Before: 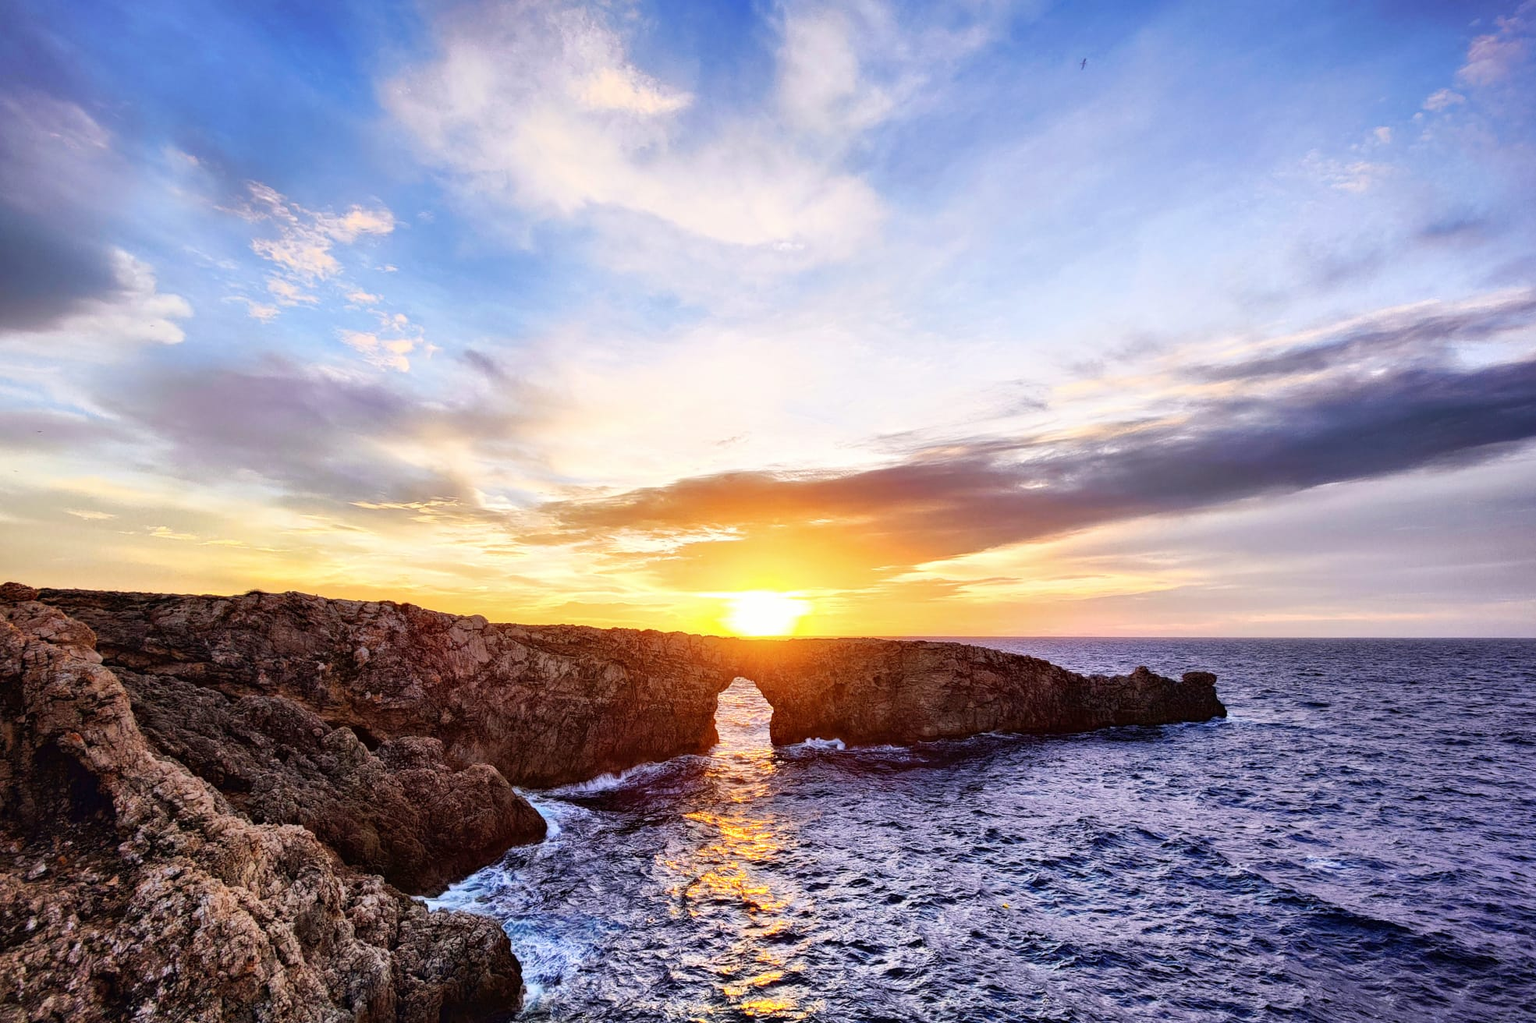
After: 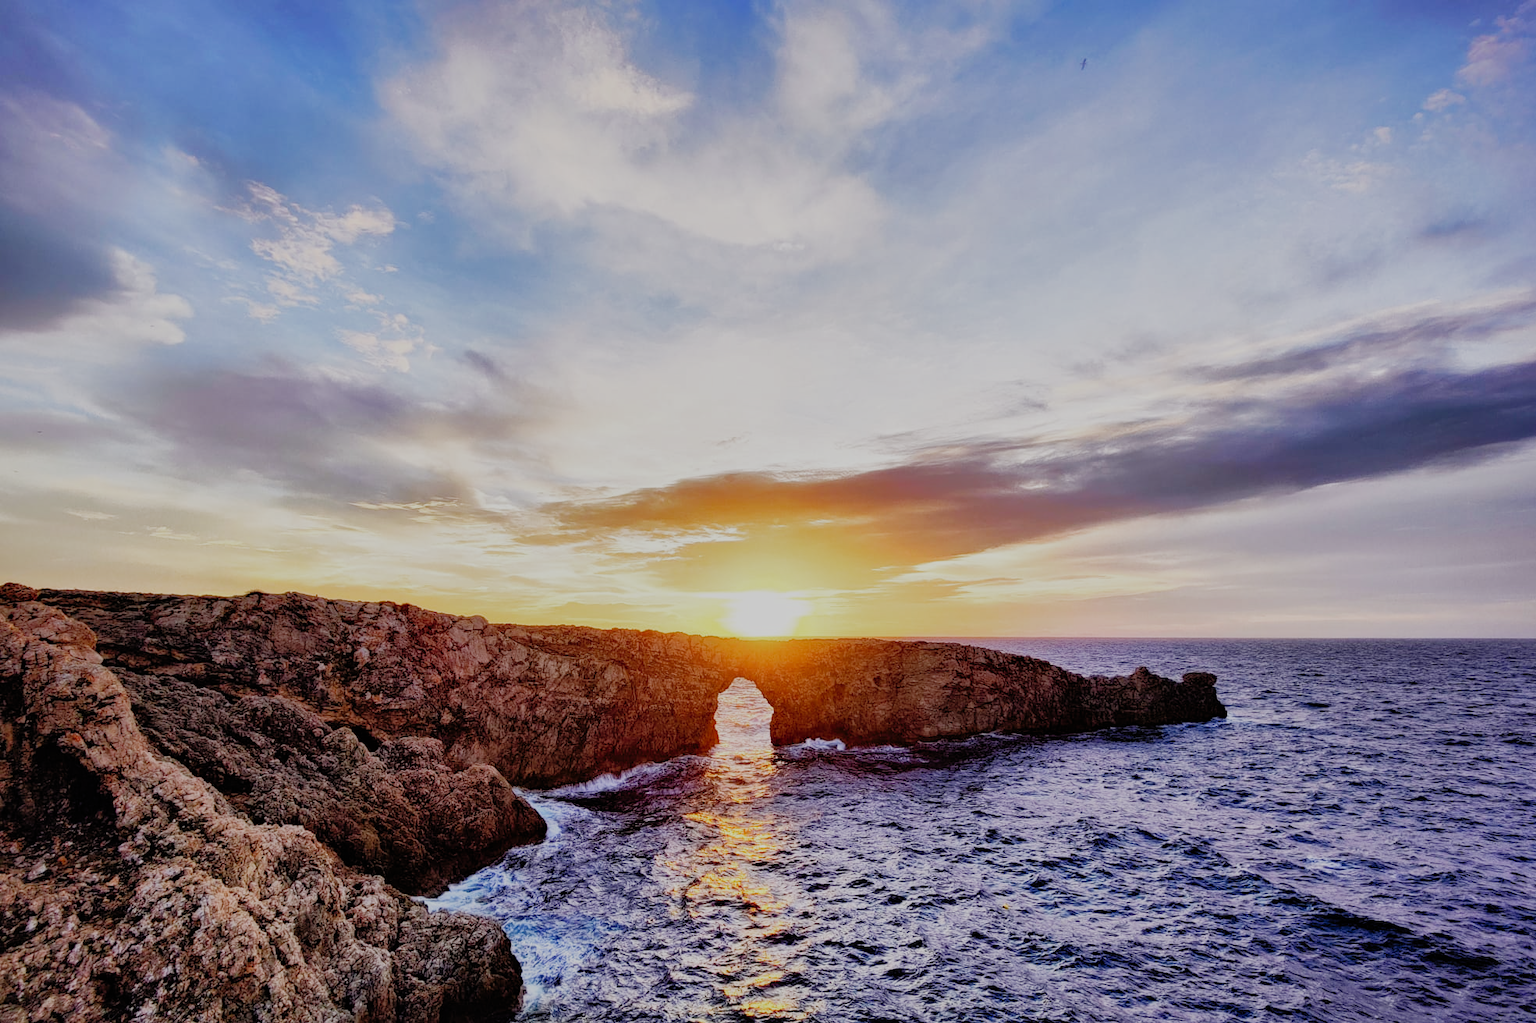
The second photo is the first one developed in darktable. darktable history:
shadows and highlights: on, module defaults
filmic rgb: black relative exposure -8.01 EV, white relative exposure 3.81 EV, hardness 4.35, add noise in highlights 0, preserve chrominance no, color science v3 (2019), use custom middle-gray values true, contrast in highlights soft
